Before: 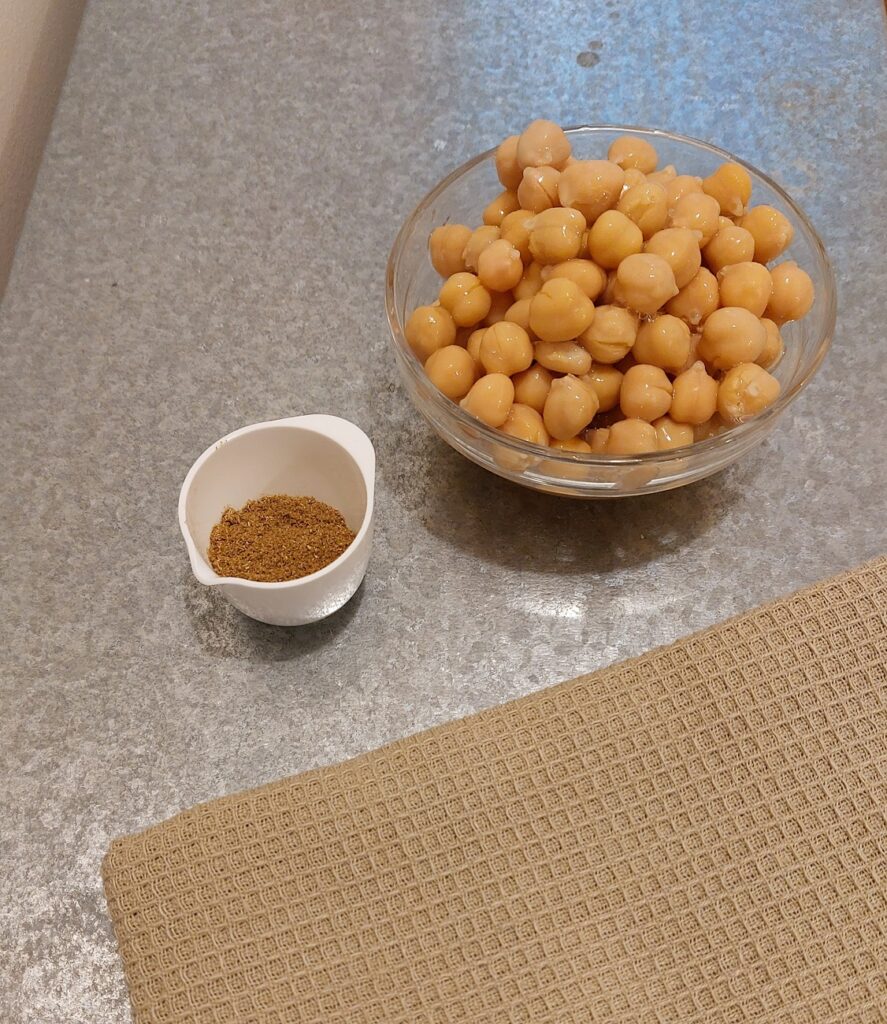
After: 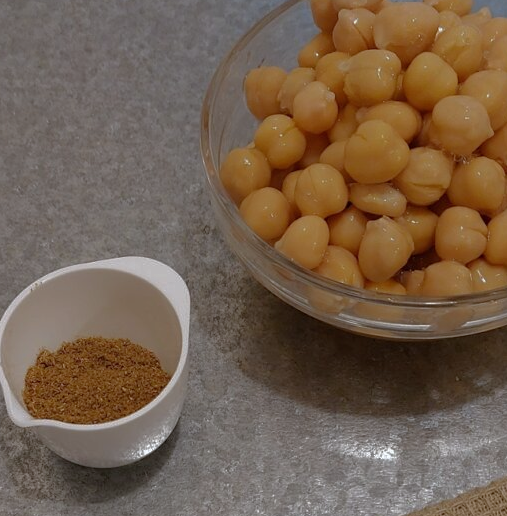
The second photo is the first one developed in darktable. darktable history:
crop: left 20.932%, top 15.471%, right 21.848%, bottom 34.081%
base curve: curves: ch0 [(0, 0) (0.826, 0.587) (1, 1)]
white balance: red 0.976, blue 1.04
